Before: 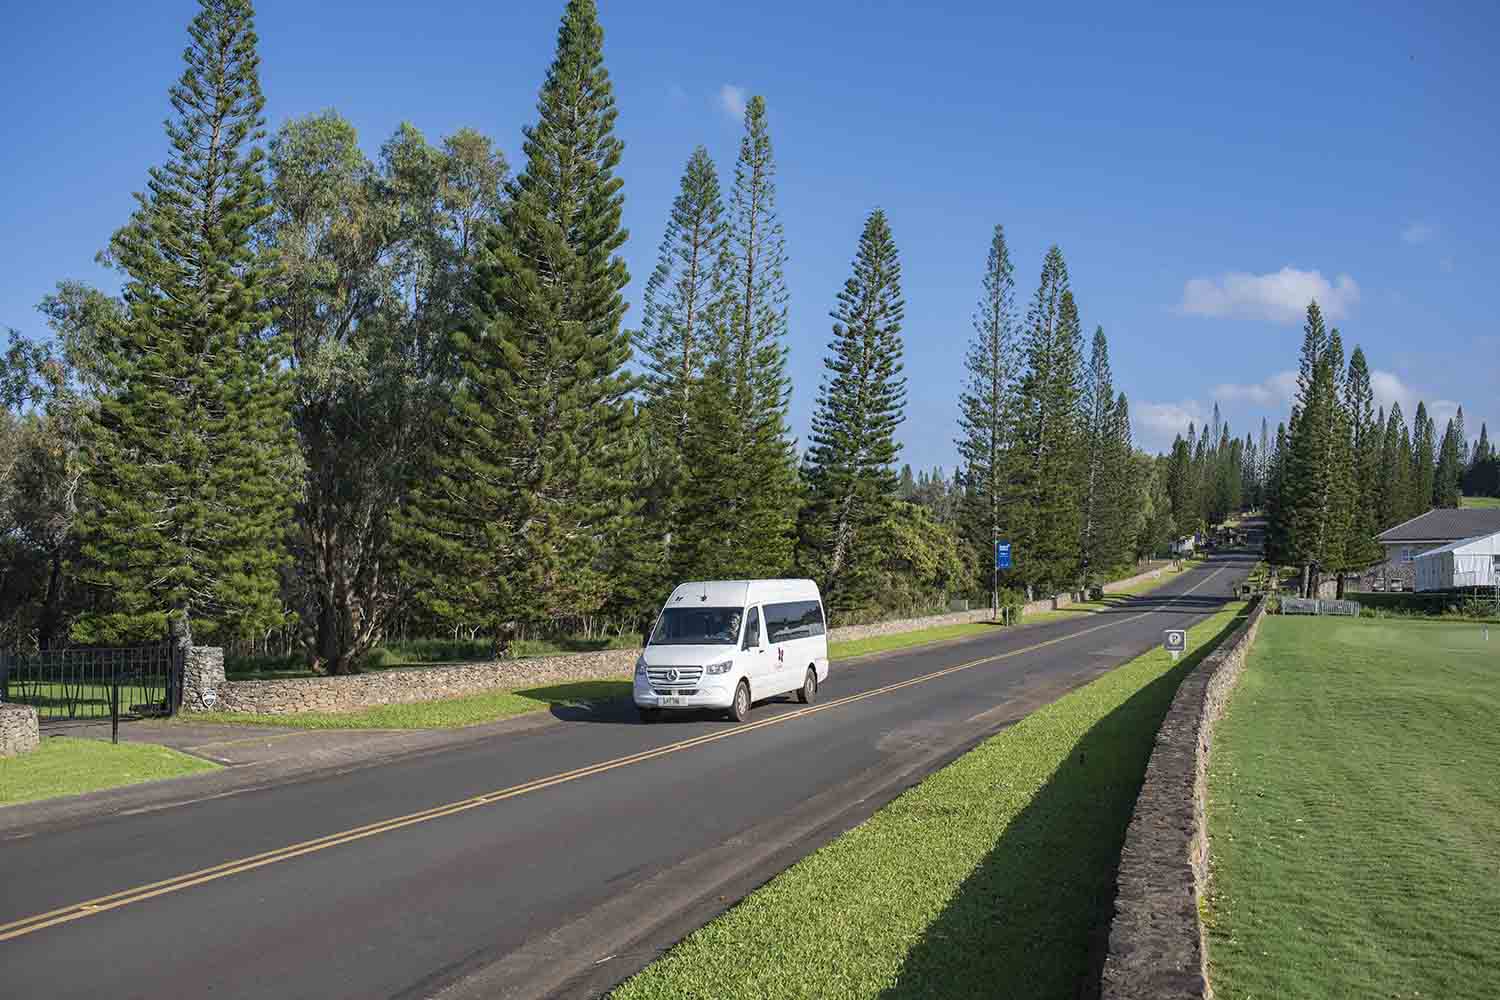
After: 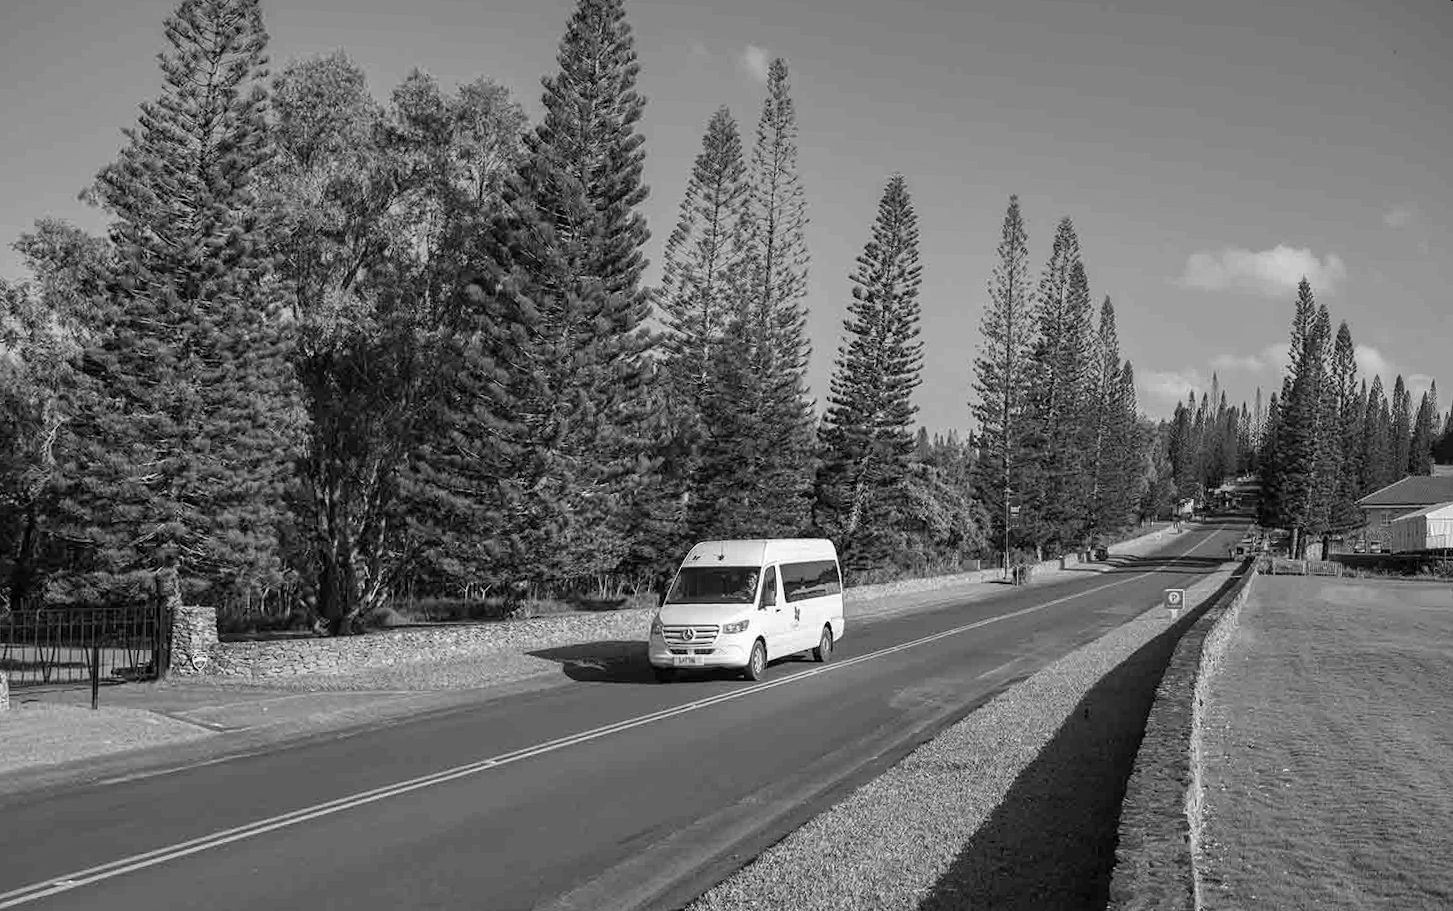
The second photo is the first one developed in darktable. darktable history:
monochrome: on, module defaults
color correction: highlights a* -0.482, highlights b* 0.161, shadows a* 4.66, shadows b* 20.72
rotate and perspective: rotation 0.679°, lens shift (horizontal) 0.136, crop left 0.009, crop right 0.991, crop top 0.078, crop bottom 0.95
crop: left 1.743%, right 0.268%, bottom 2.011%
